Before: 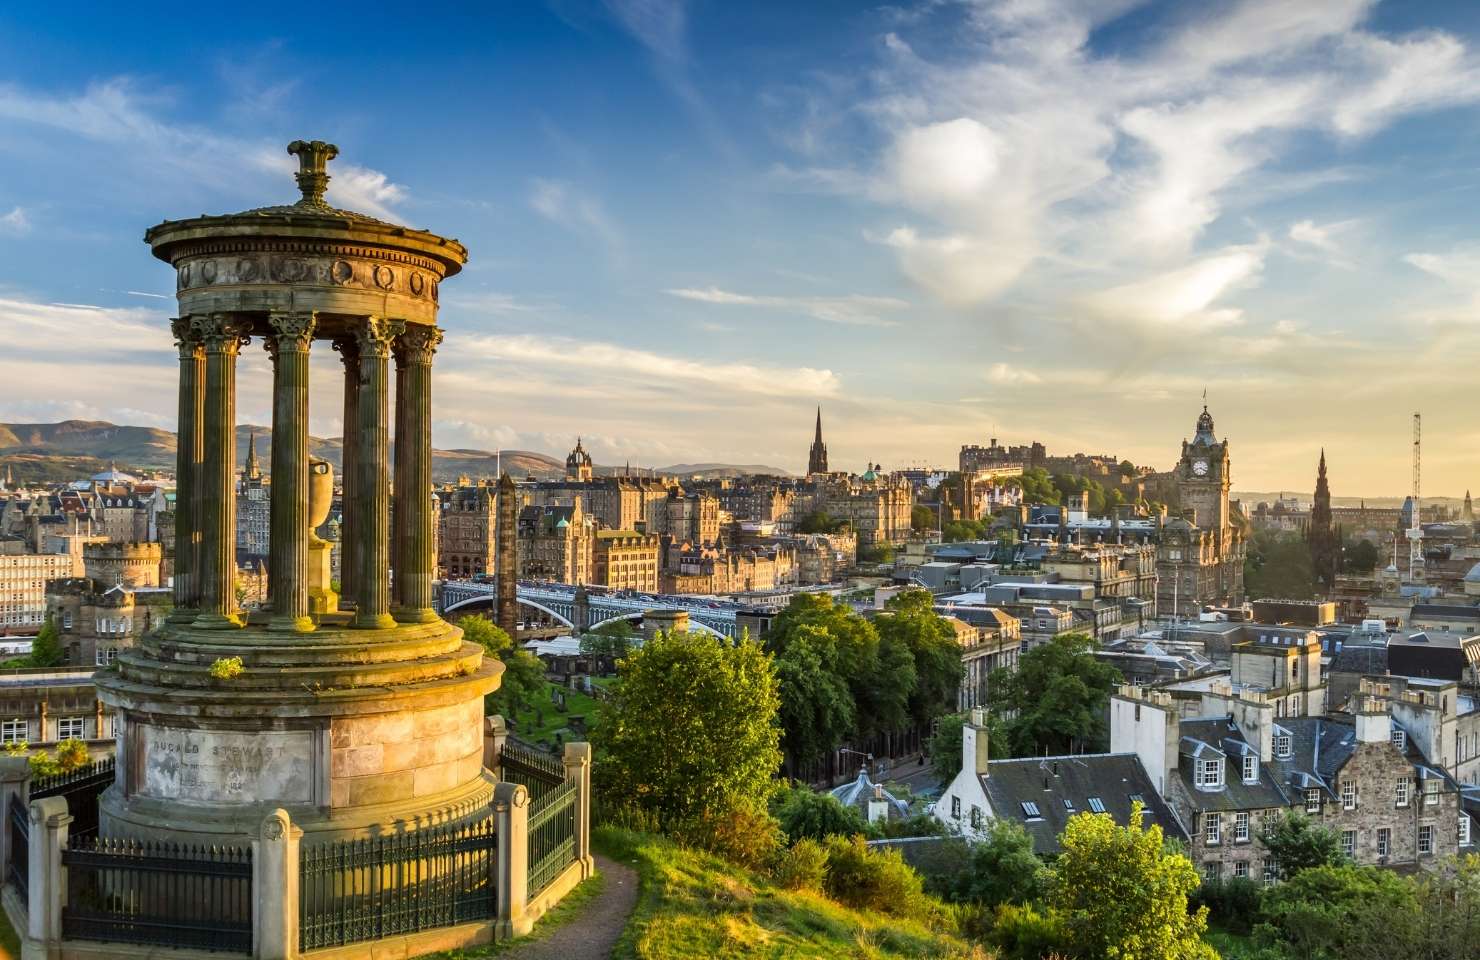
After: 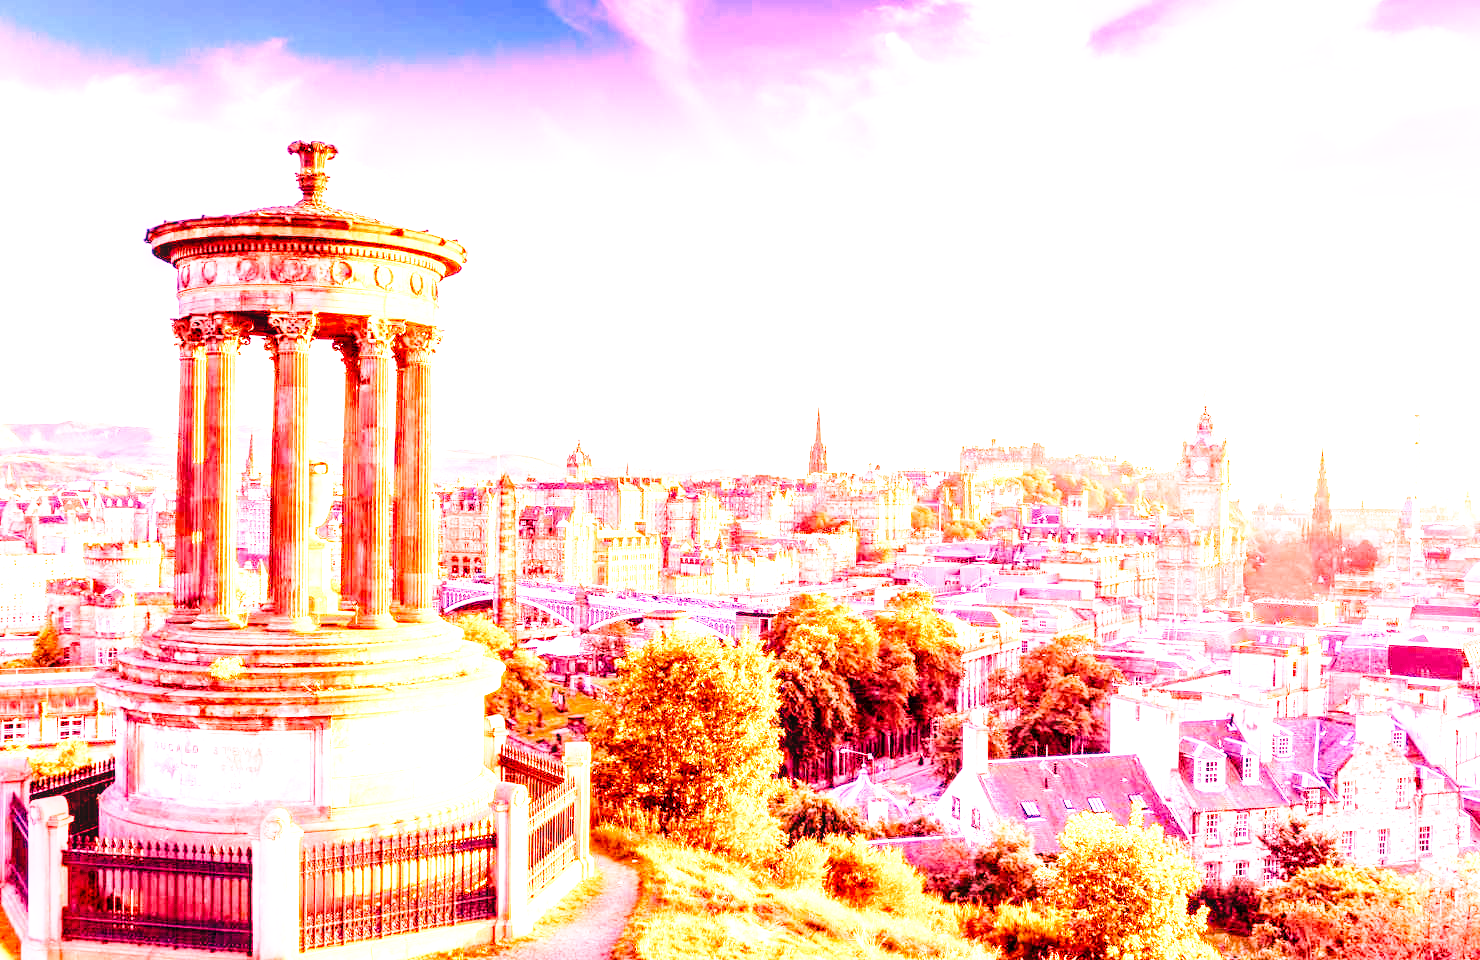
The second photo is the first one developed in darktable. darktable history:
white balance: red 4.26, blue 1.802
local contrast: on, module defaults
base curve: curves: ch0 [(0, 0) (0, 0) (0.002, 0.001) (0.008, 0.003) (0.019, 0.011) (0.037, 0.037) (0.064, 0.11) (0.102, 0.232) (0.152, 0.379) (0.216, 0.524) (0.296, 0.665) (0.394, 0.789) (0.512, 0.881) (0.651, 0.945) (0.813, 0.986) (1, 1)], preserve colors none
exposure: black level correction 0.001, exposure 0.5 EV, compensate exposure bias true, compensate highlight preservation false
